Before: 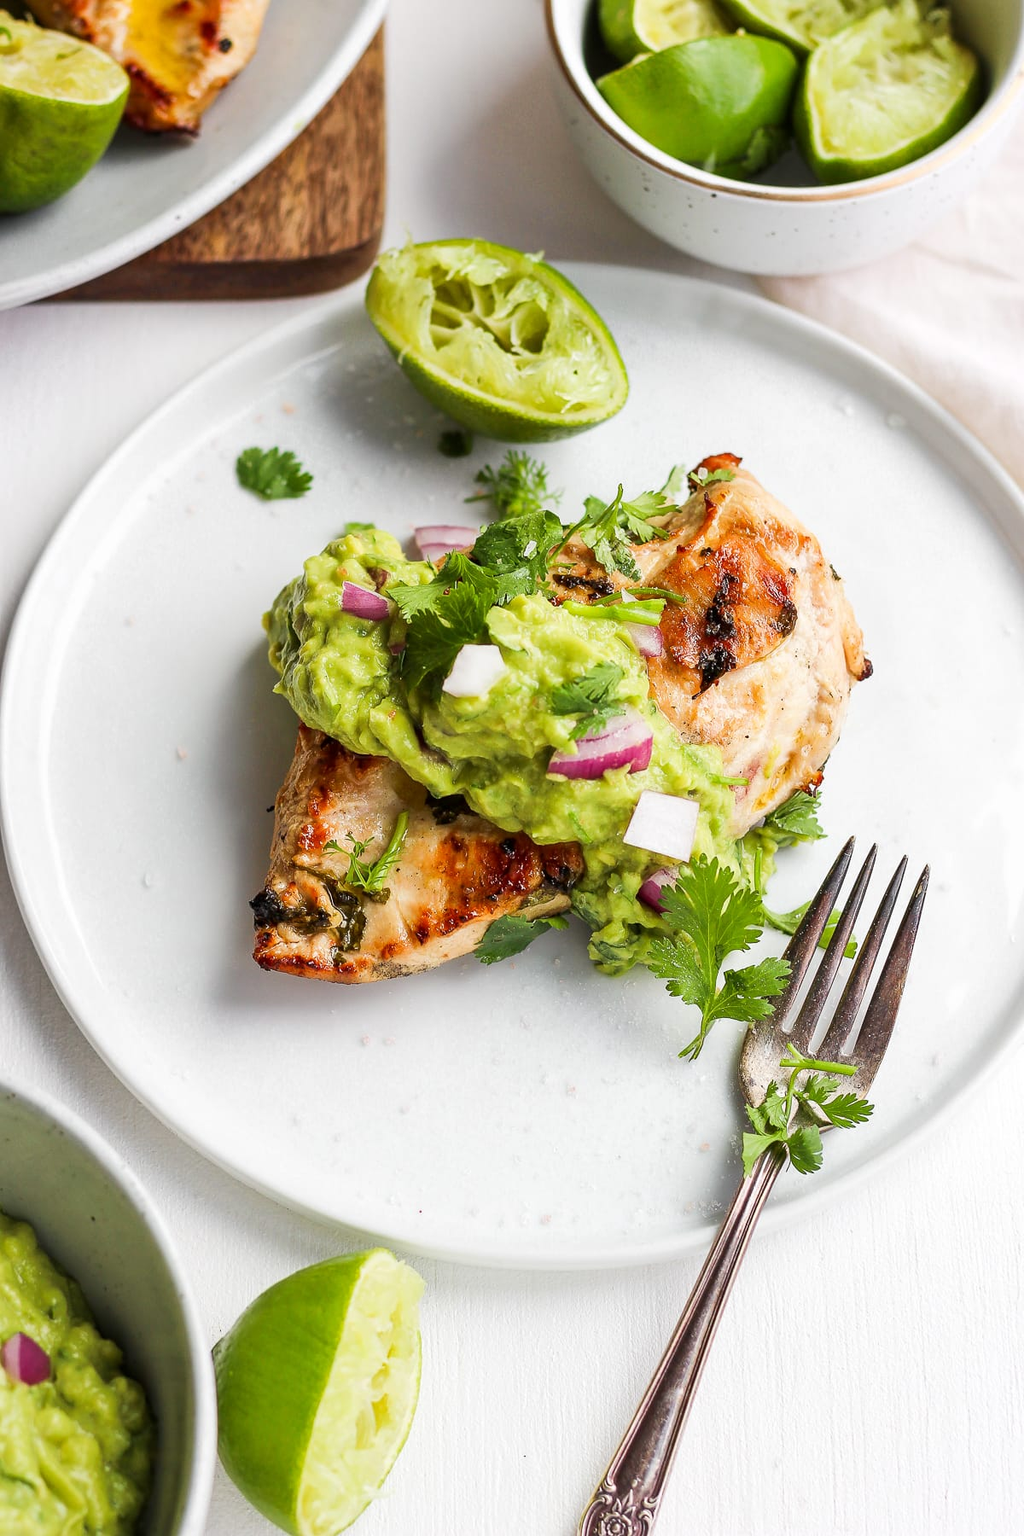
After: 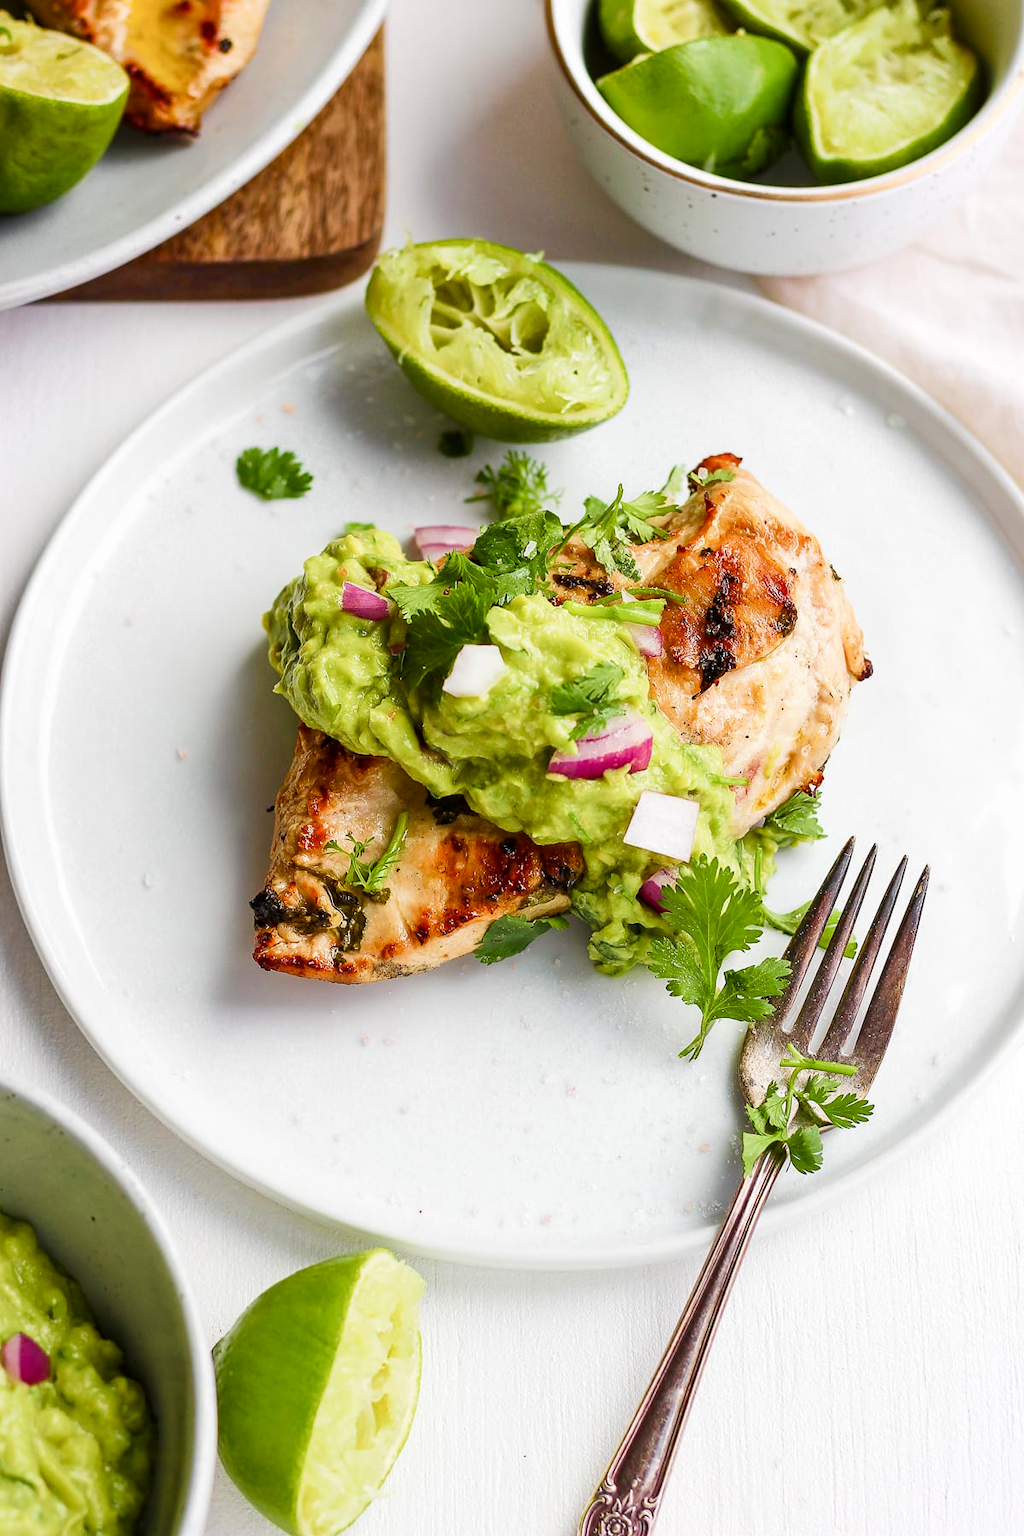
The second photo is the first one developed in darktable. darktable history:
velvia: on, module defaults
color balance rgb: shadows lift › luminance -10.405%, global offset › hue 169.86°, perceptual saturation grading › global saturation 13.546%, perceptual saturation grading › highlights -24.755%, perceptual saturation grading › shadows 29.609%, global vibrance 9.934%
